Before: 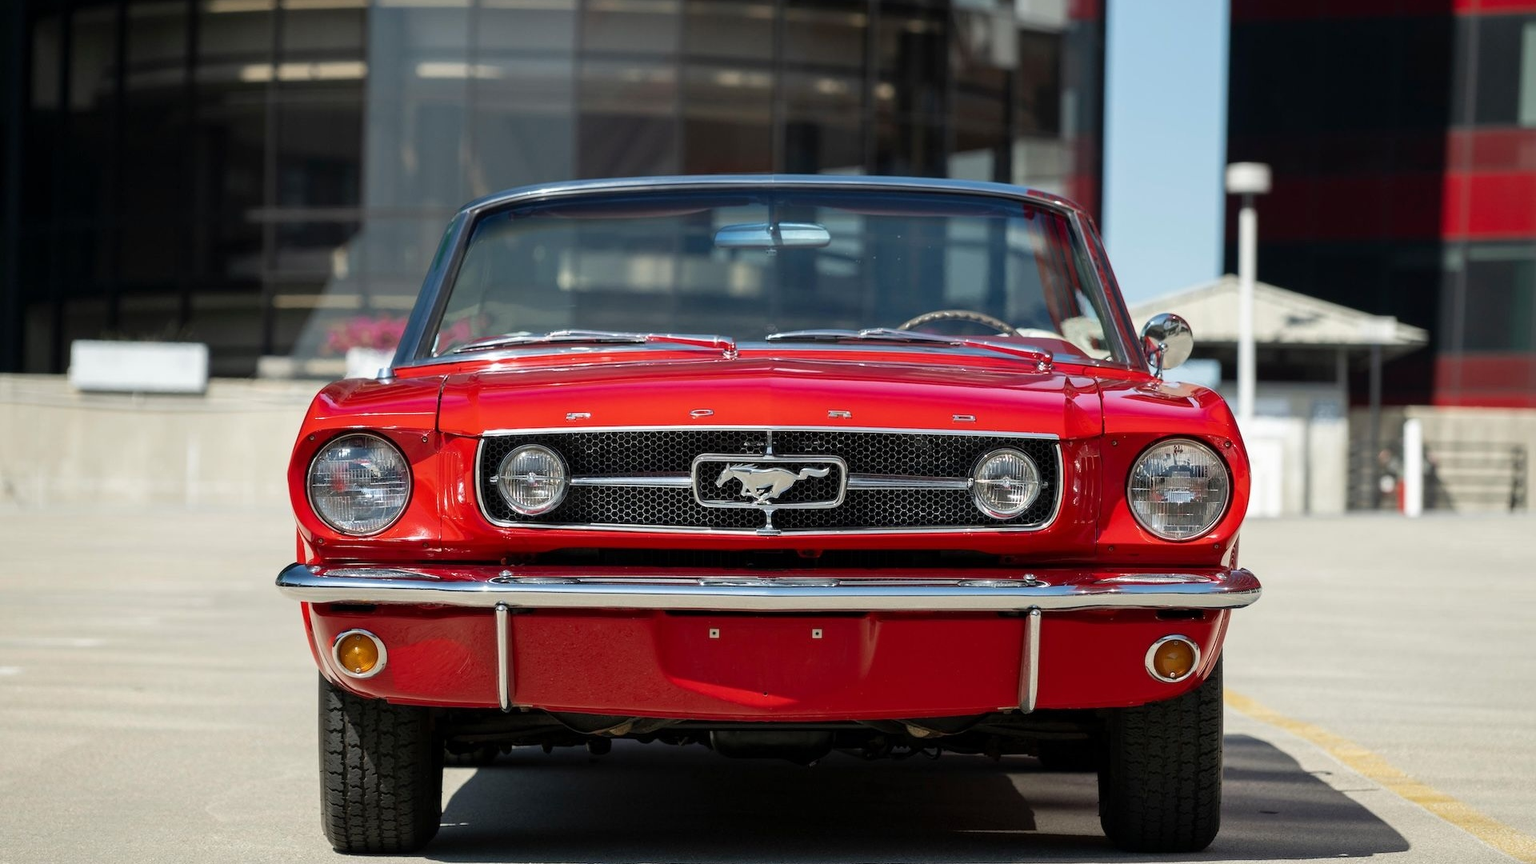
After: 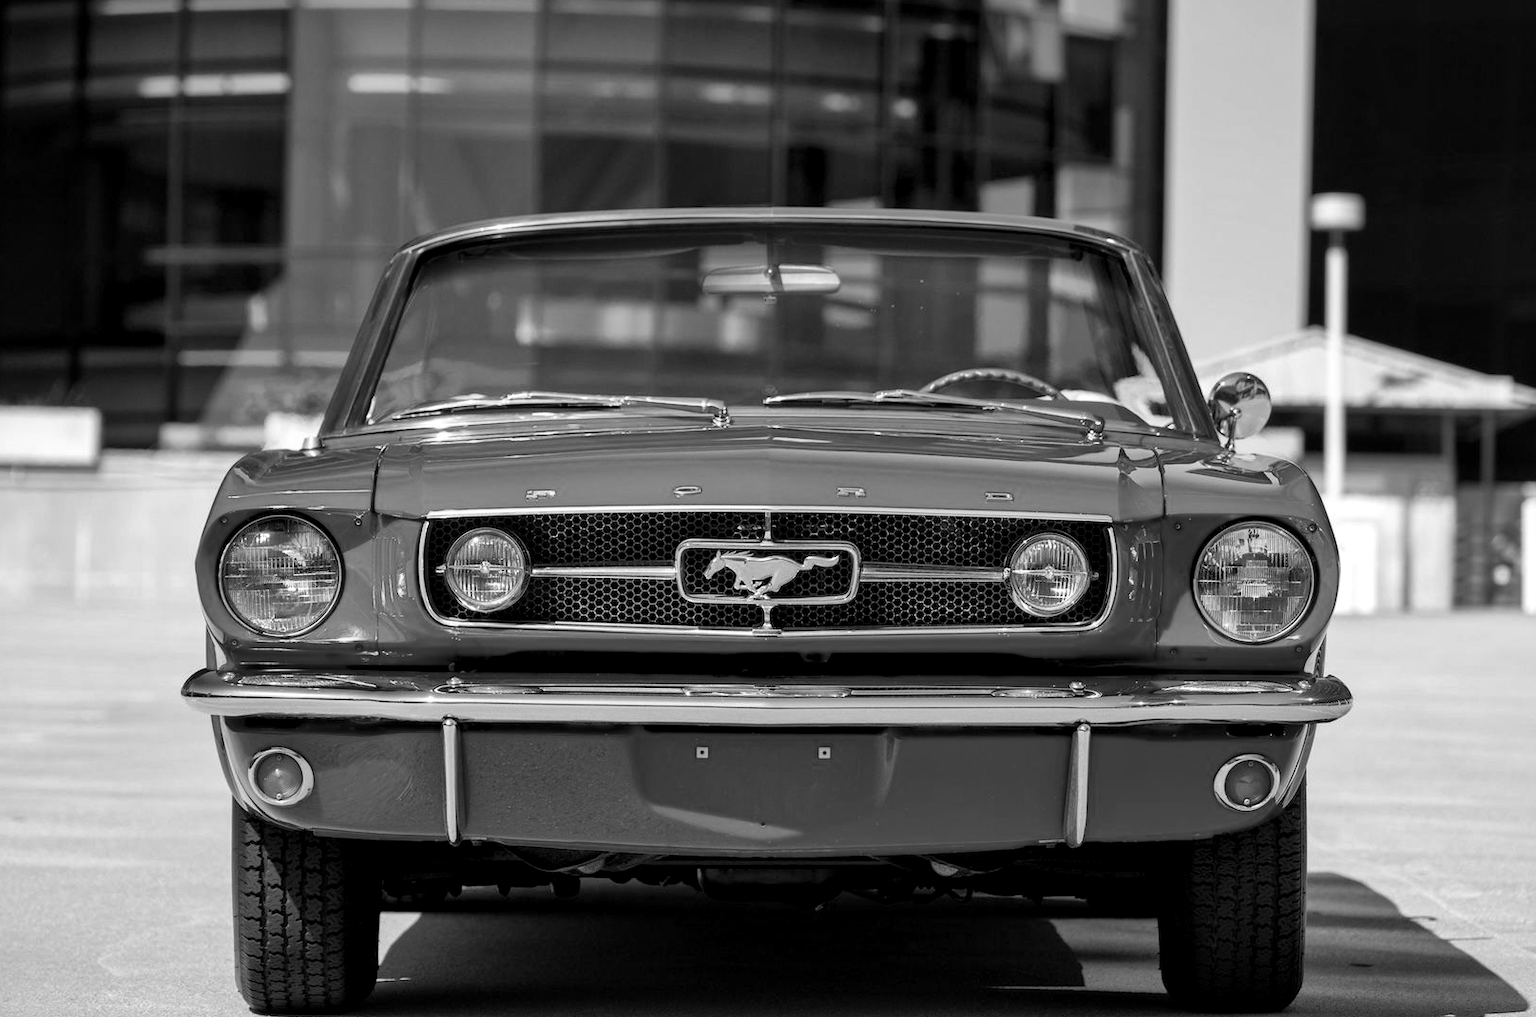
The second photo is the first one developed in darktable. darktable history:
local contrast: mode bilateral grid, contrast 20, coarseness 50, detail 161%, midtone range 0.2
white balance: red 1, blue 1
crop: left 8.026%, right 7.374%
monochrome: on, module defaults
